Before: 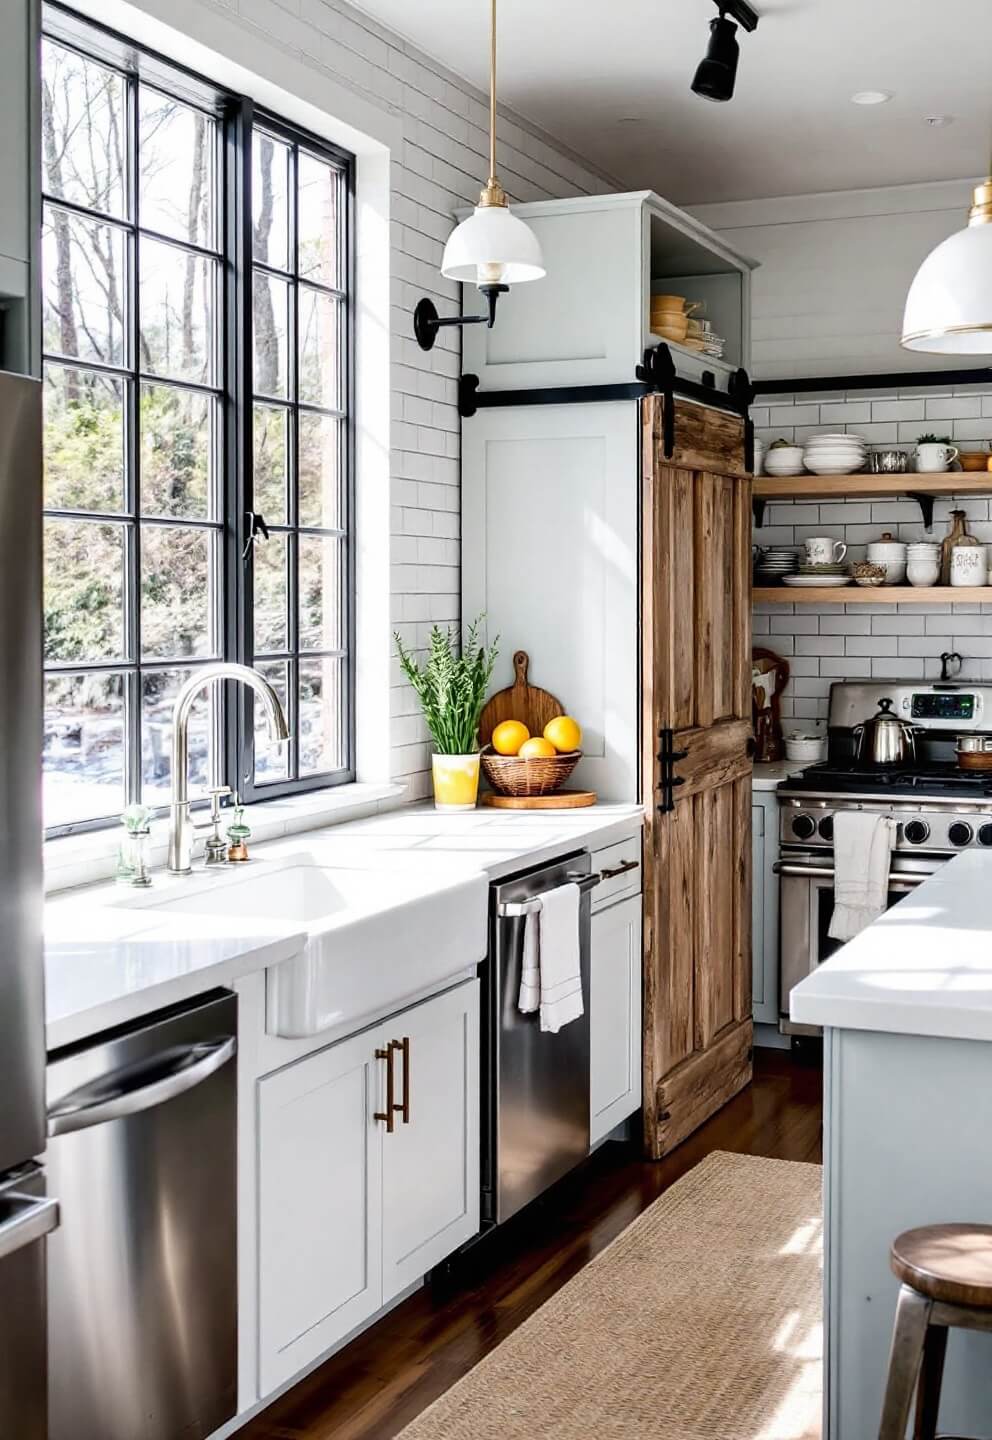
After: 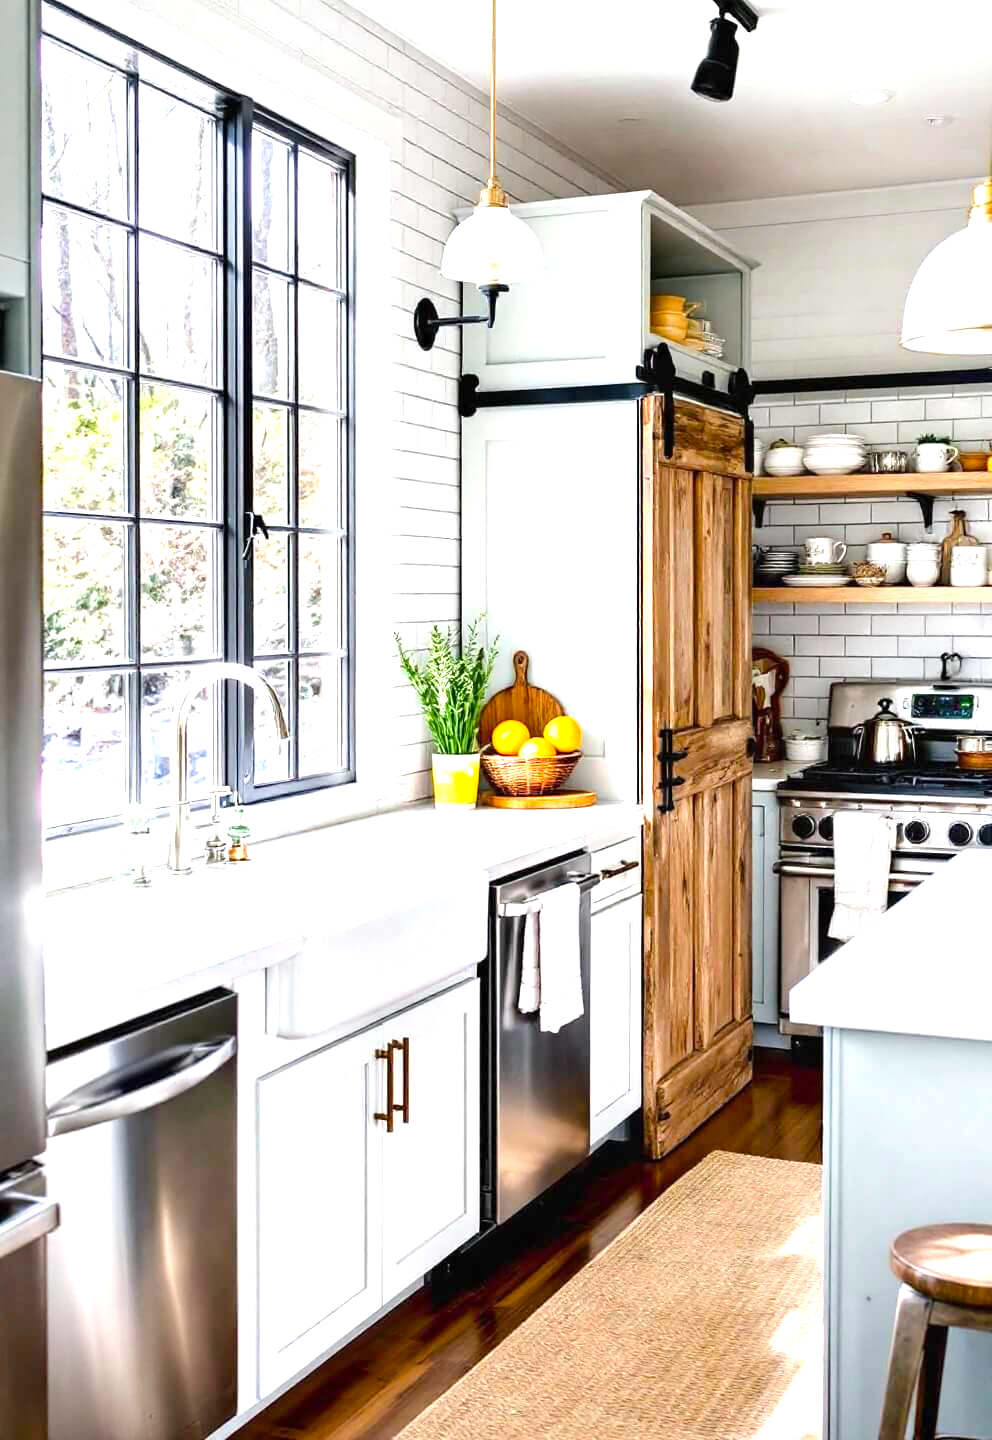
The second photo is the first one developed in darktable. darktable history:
exposure: black level correction 0, exposure 0.95 EV, compensate exposure bias true, compensate highlight preservation false
color balance rgb: perceptual saturation grading › global saturation 25%, perceptual brilliance grading › mid-tones 10%, perceptual brilliance grading › shadows 15%, global vibrance 20%
